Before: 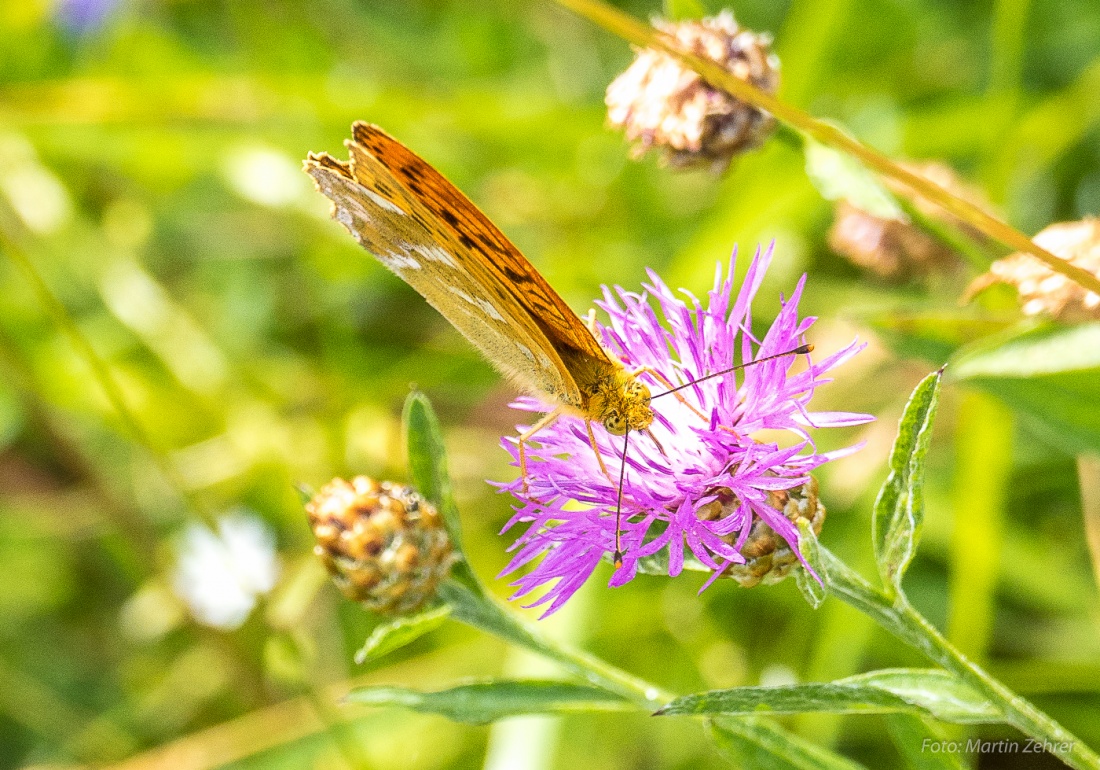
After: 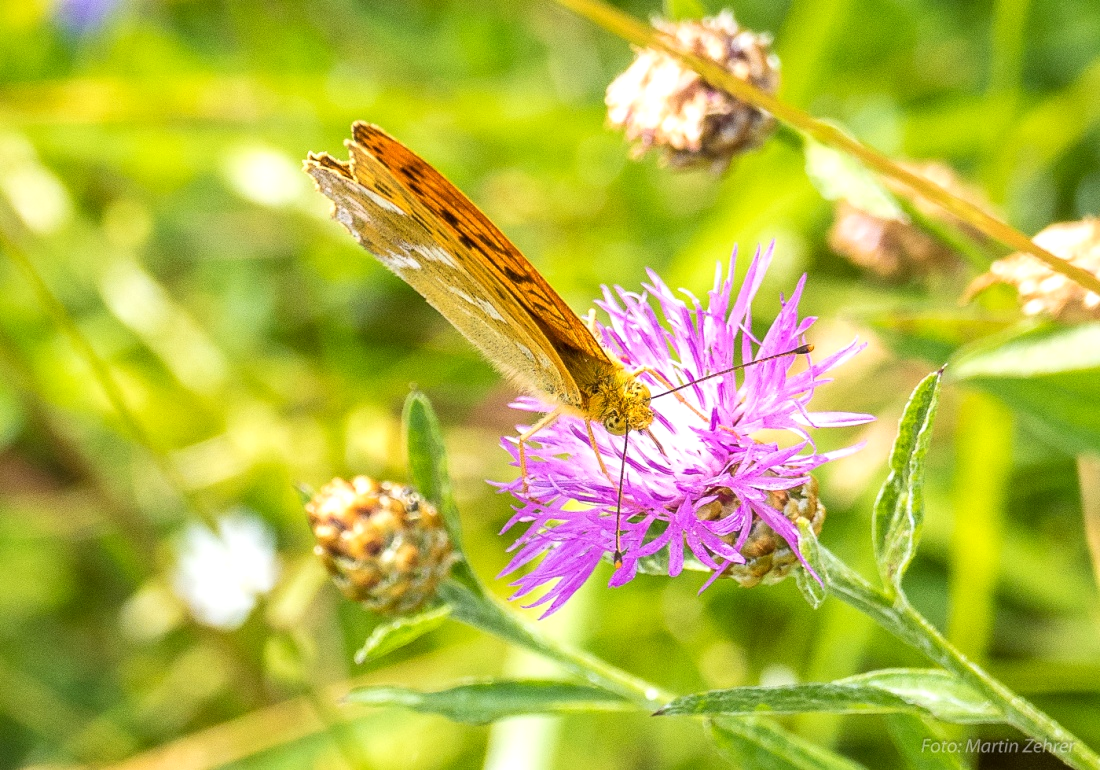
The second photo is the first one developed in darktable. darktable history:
exposure: black level correction 0.001, exposure 0.137 EV, compensate highlight preservation false
